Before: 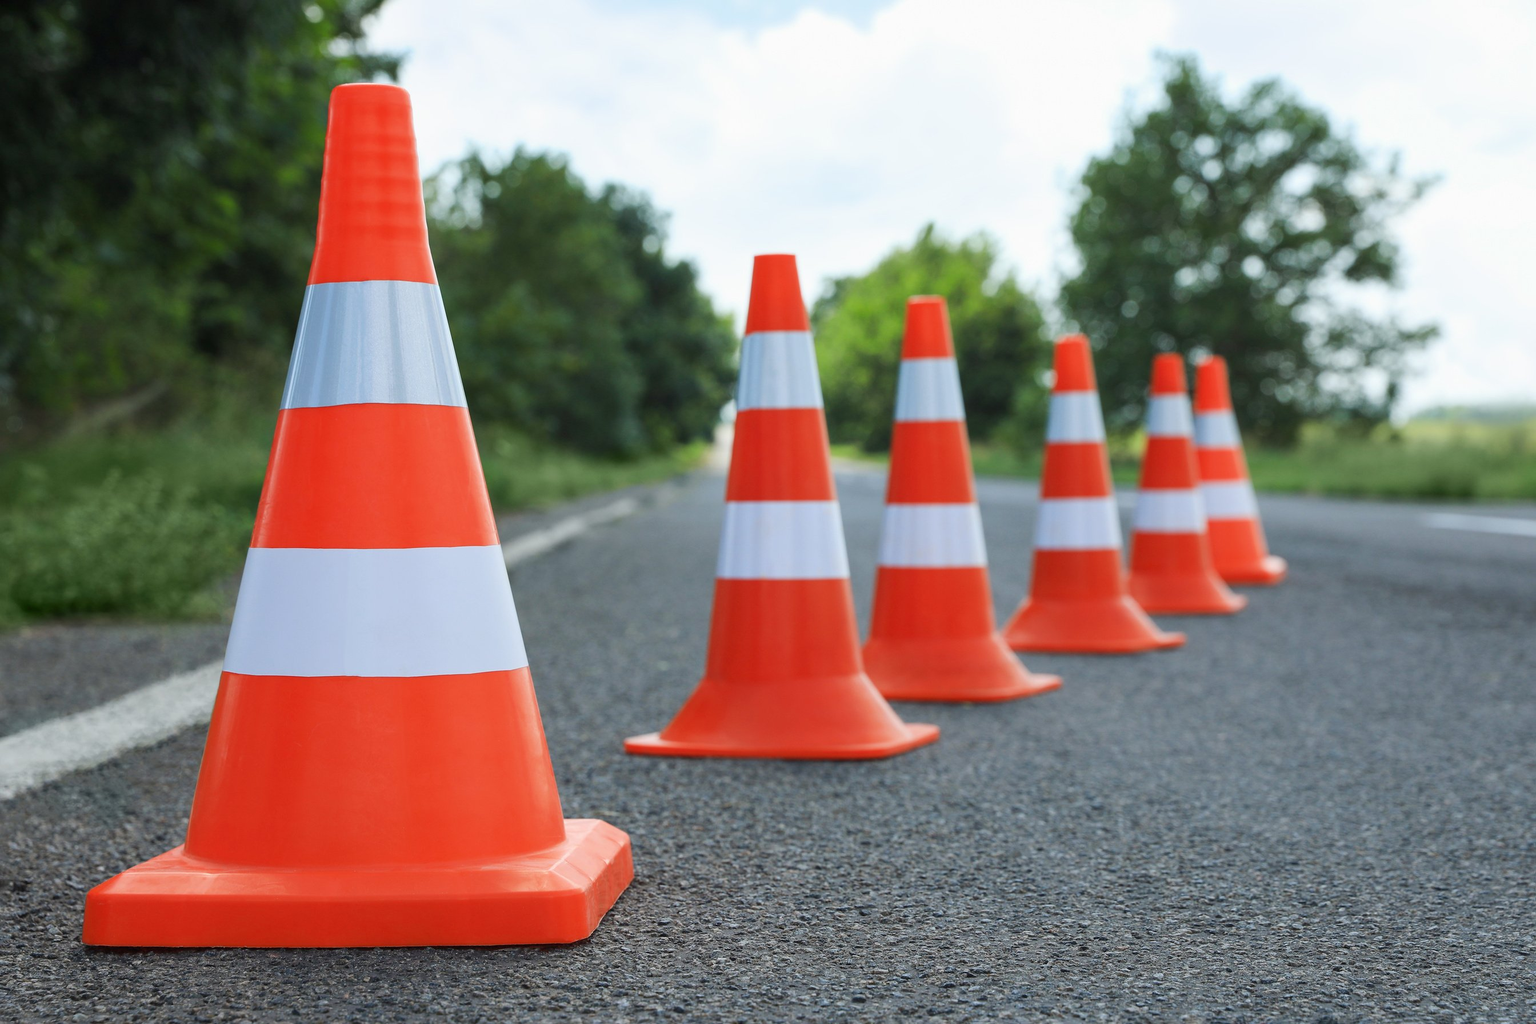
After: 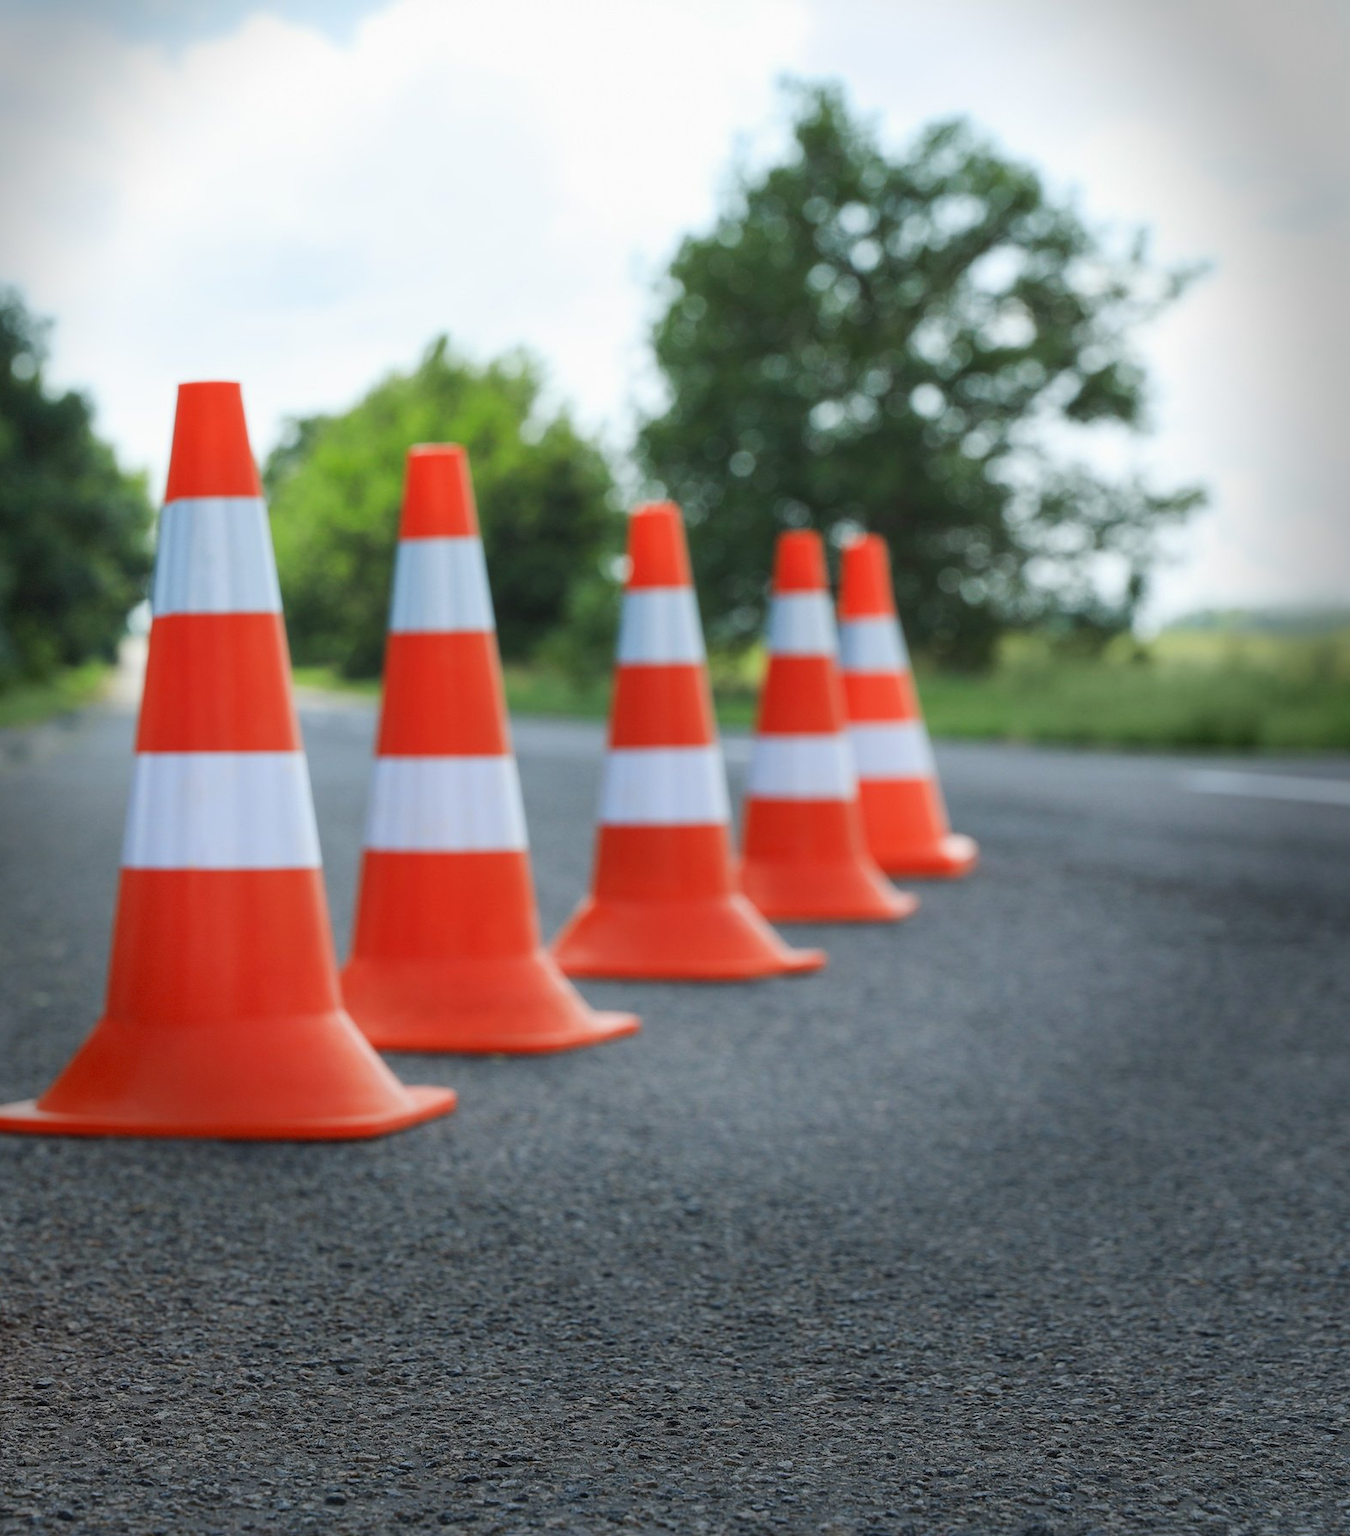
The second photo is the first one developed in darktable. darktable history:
vignetting: fall-off start 68.33%, fall-off radius 30%, saturation 0.042, center (-0.066, -0.311), width/height ratio 0.992, shape 0.85, dithering 8-bit output
crop: left 41.402%
